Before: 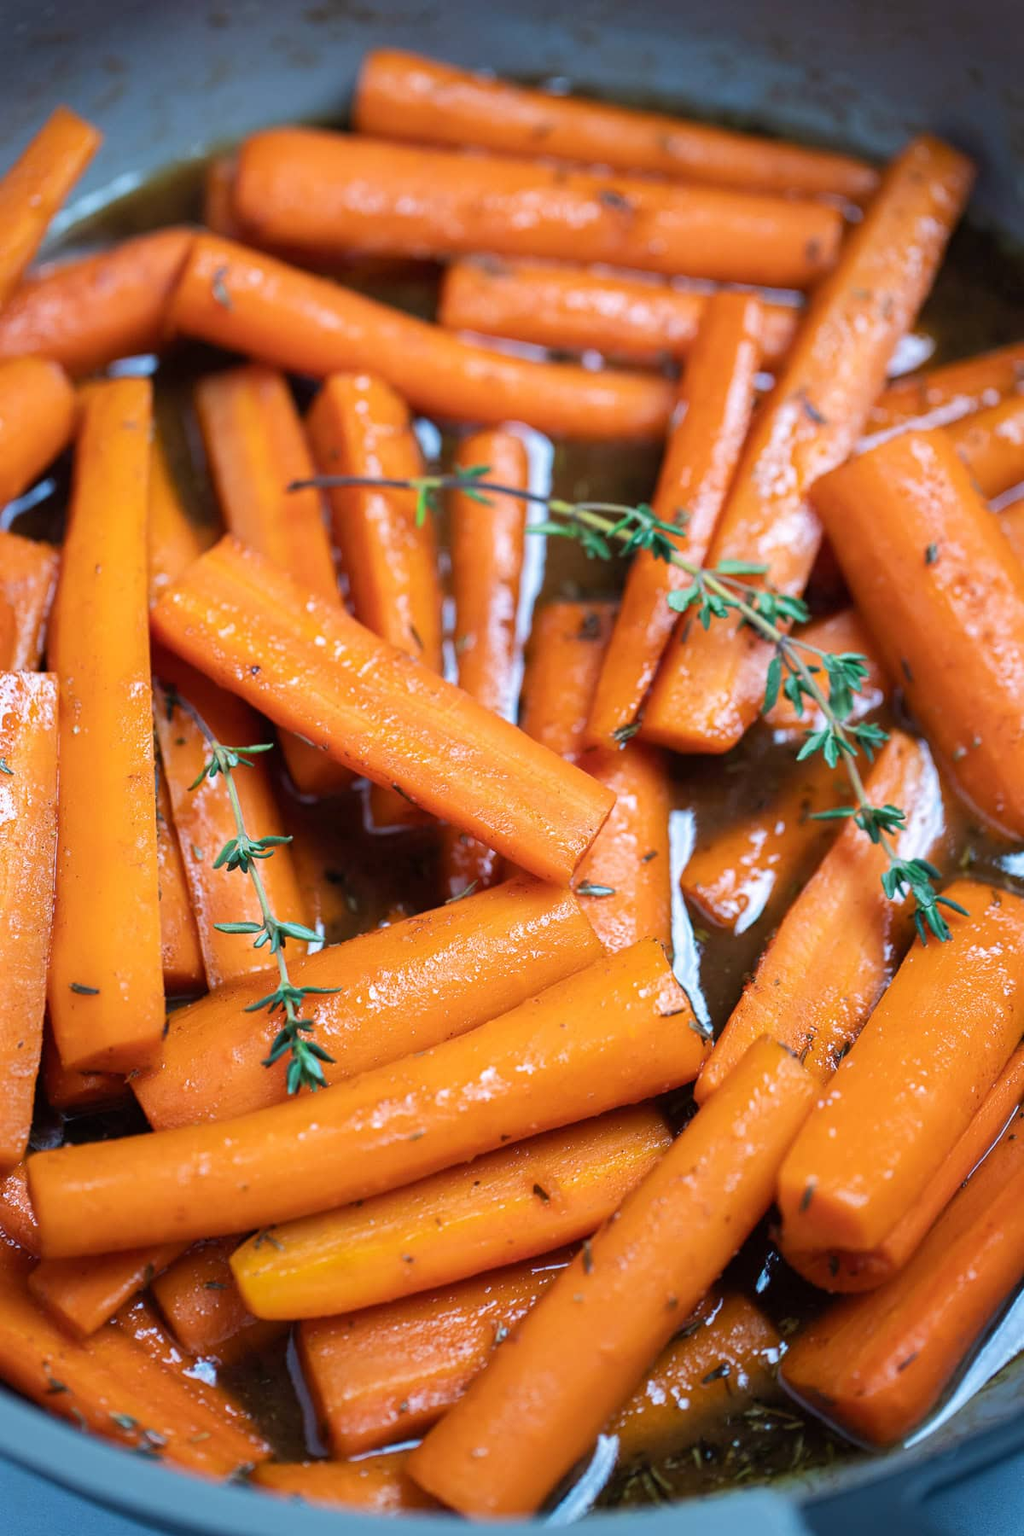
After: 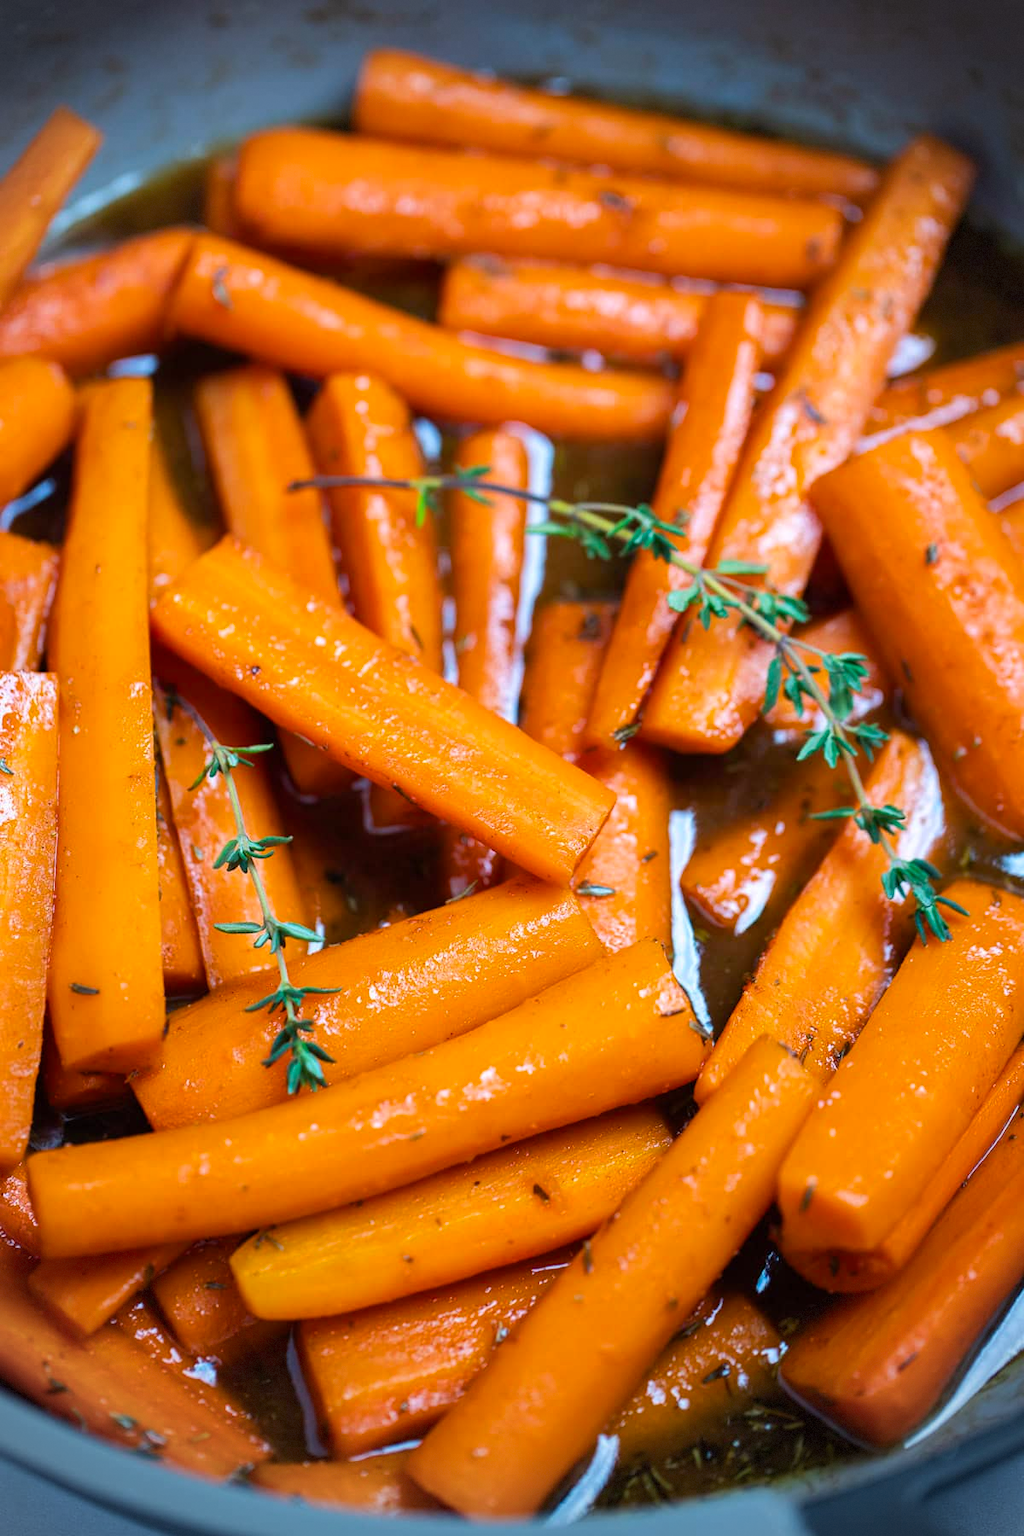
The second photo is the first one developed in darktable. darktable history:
color balance rgb: perceptual saturation grading › global saturation 20%, global vibrance 20%
vignetting: dithering 8-bit output, unbound false
